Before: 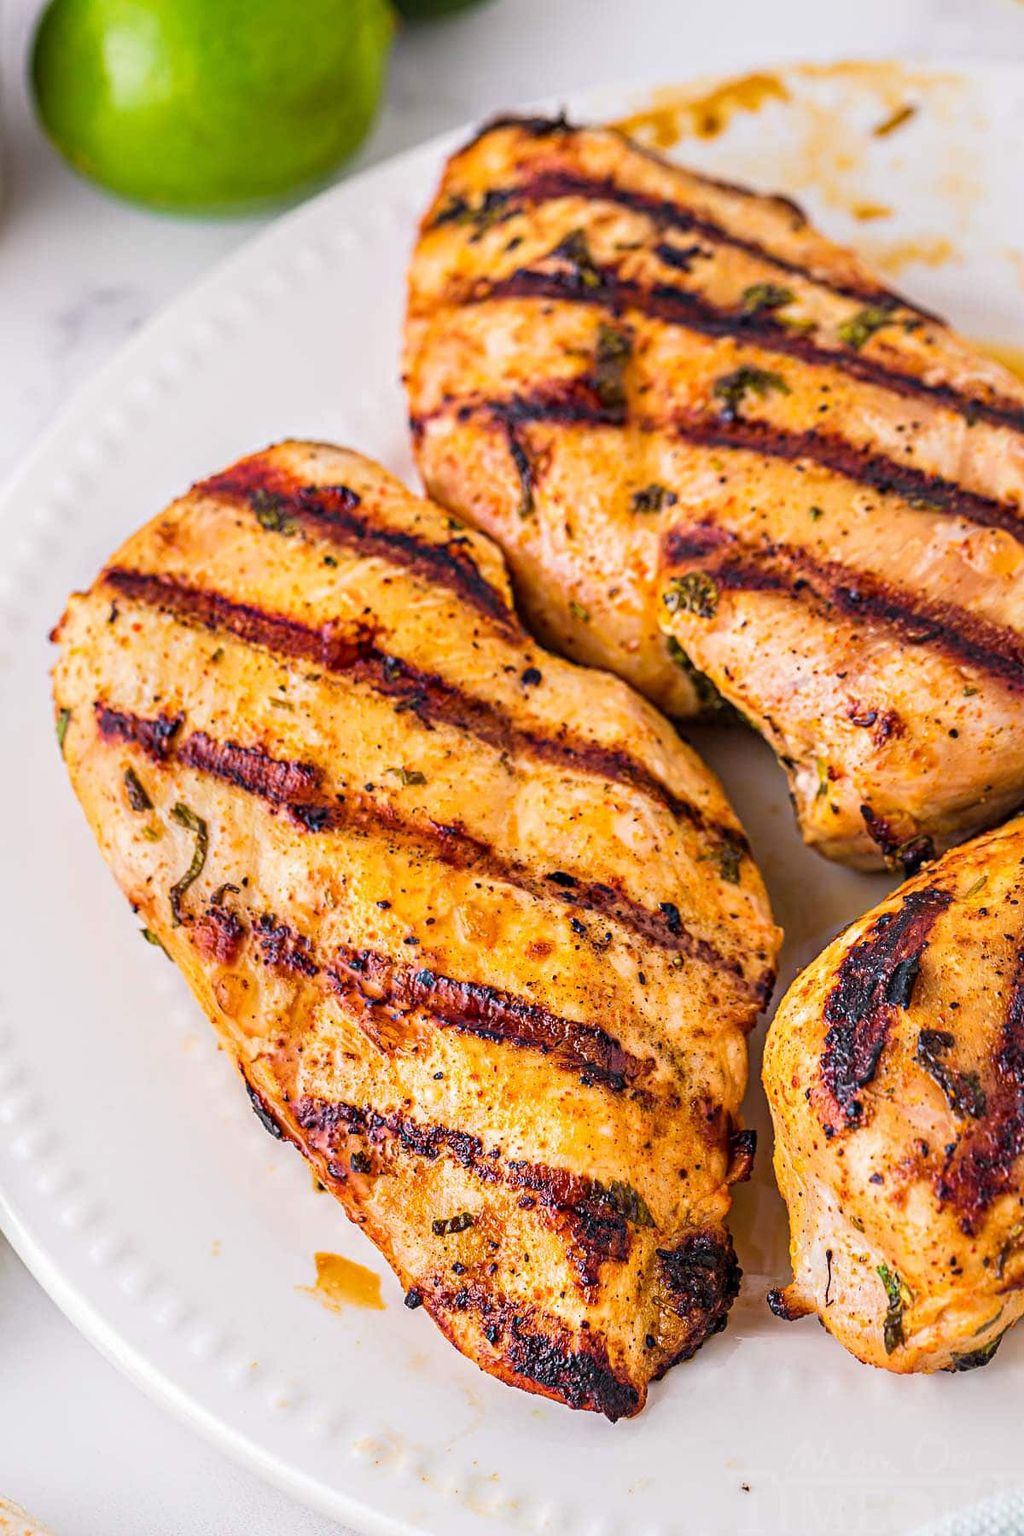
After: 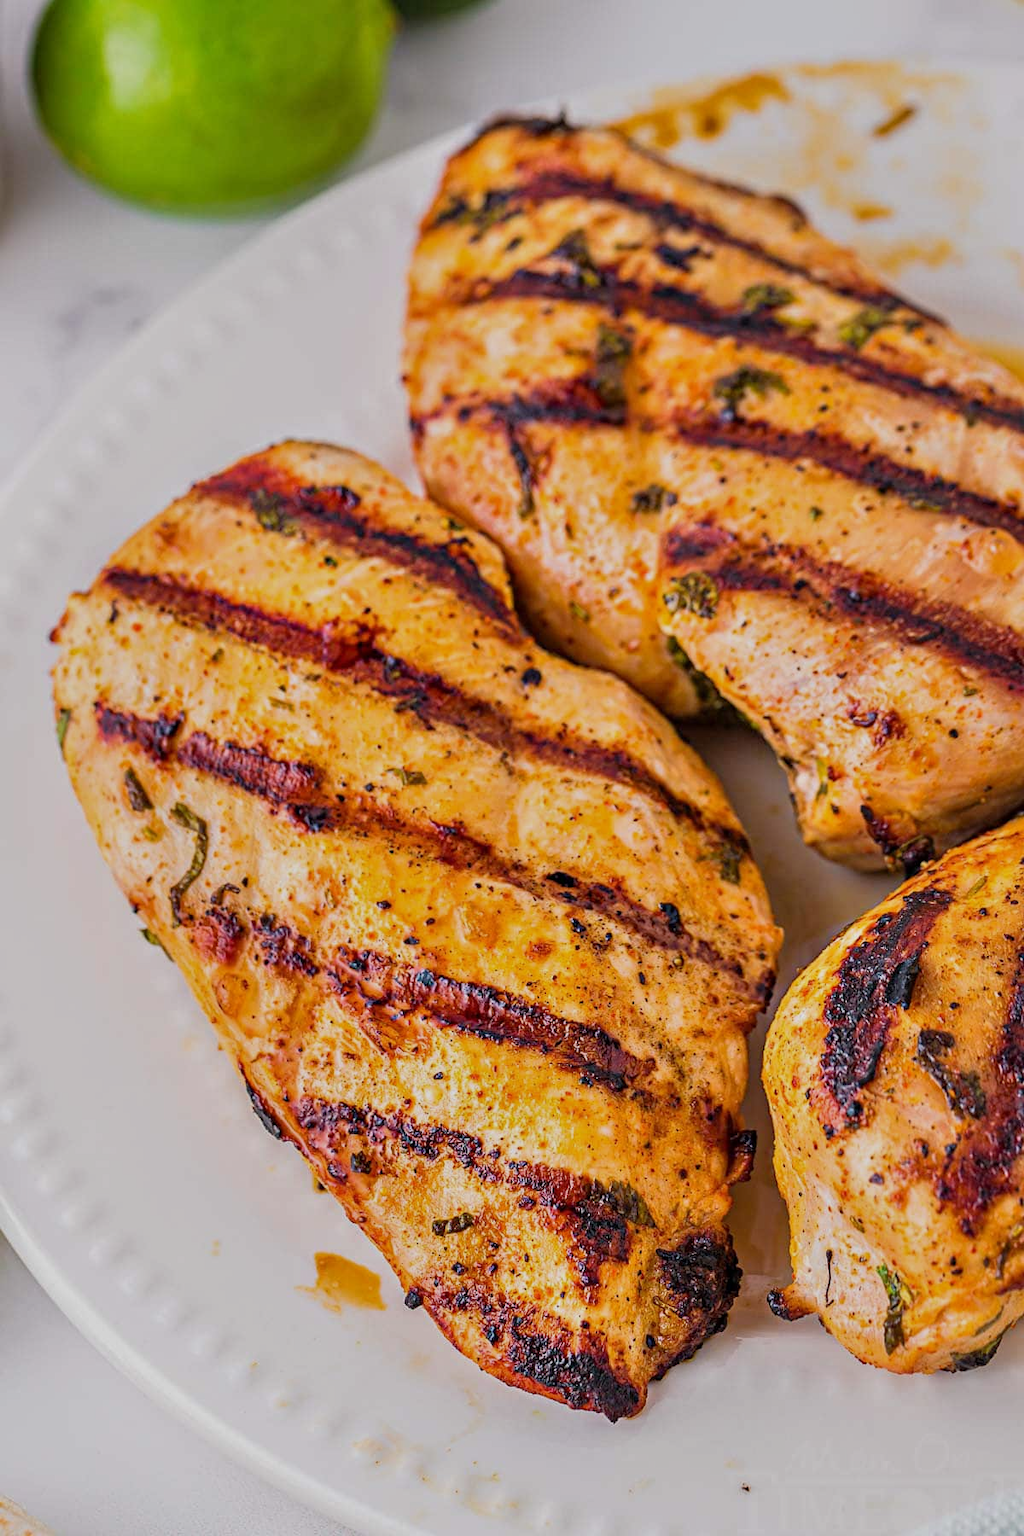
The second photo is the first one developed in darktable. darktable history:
tone equalizer: -8 EV -0.001 EV, -7 EV 0.003 EV, -6 EV -0.042 EV, -5 EV 0.011 EV, -4 EV -0.011 EV, -3 EV 0.031 EV, -2 EV -0.063 EV, -1 EV -0.276 EV, +0 EV -0.59 EV
